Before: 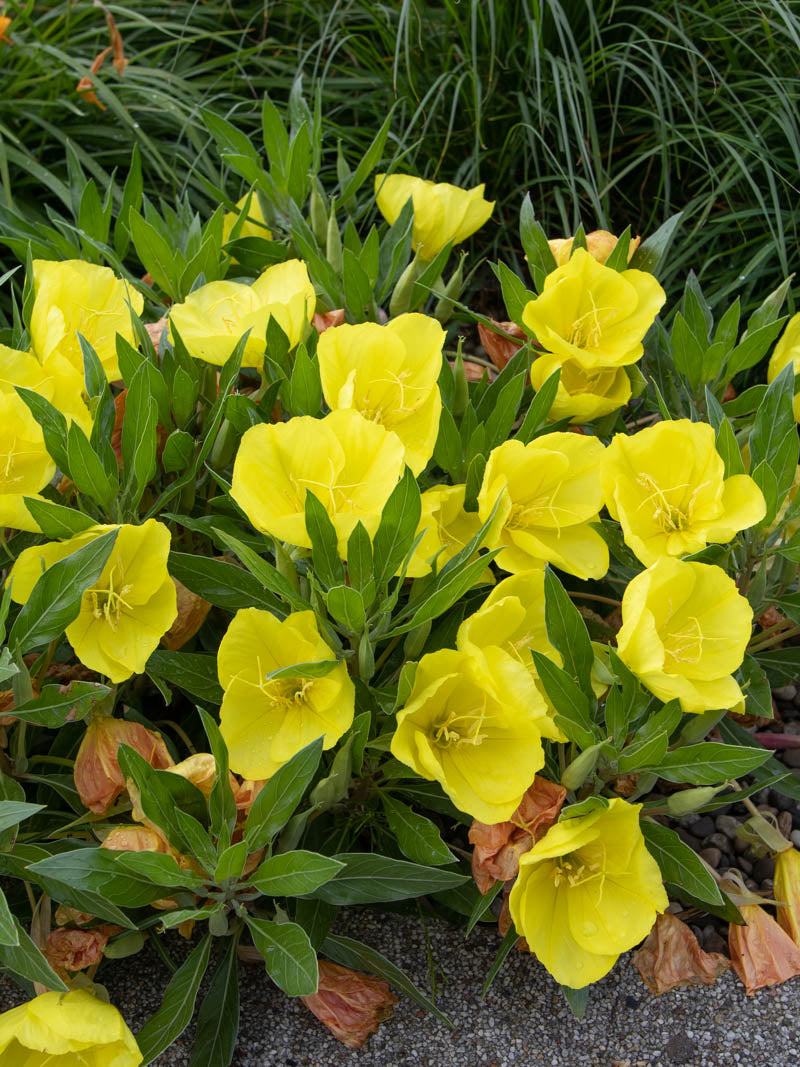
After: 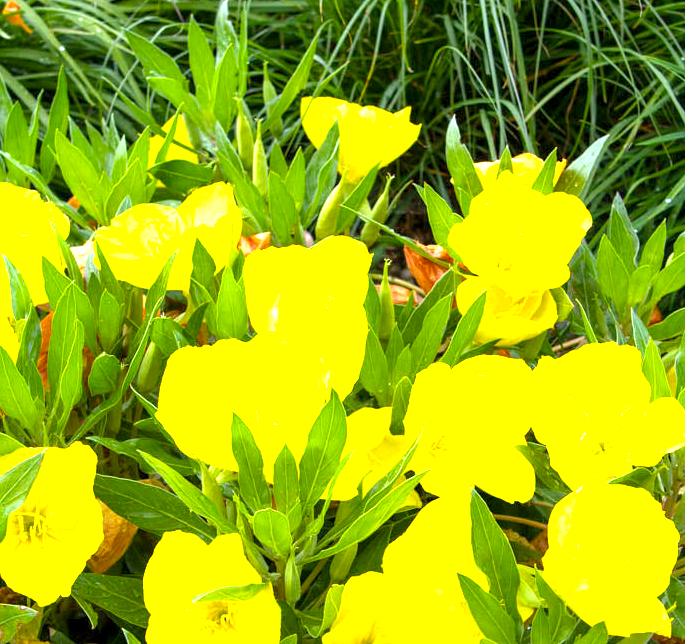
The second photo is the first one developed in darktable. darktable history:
exposure: black level correction 0.001, exposure 1.719 EV, compensate exposure bias true, compensate highlight preservation false
crop and rotate: left 9.345%, top 7.22%, right 4.982%, bottom 32.331%
color balance rgb: perceptual saturation grading › global saturation 25%, global vibrance 20%
color balance: output saturation 98.5%
